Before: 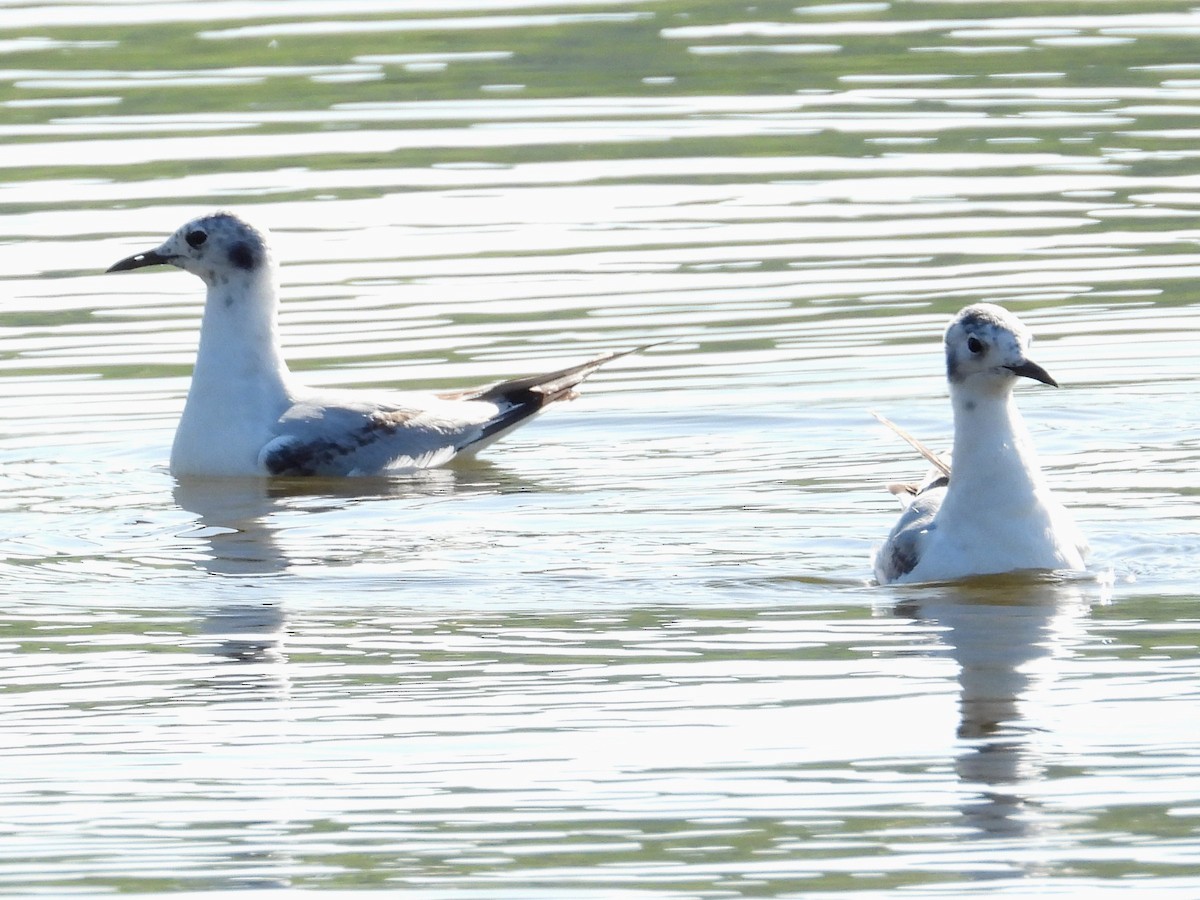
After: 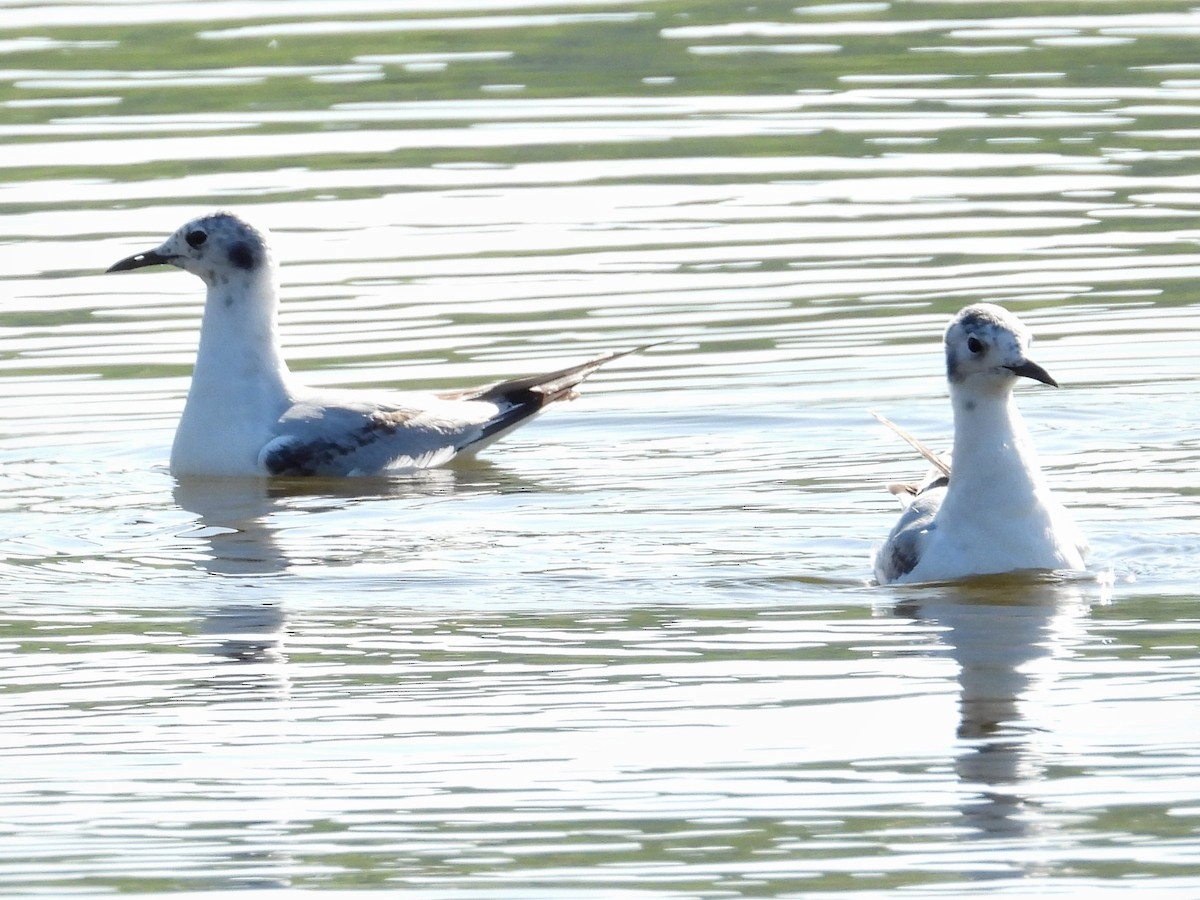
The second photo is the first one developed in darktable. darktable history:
contrast equalizer: octaves 7, y [[0.5 ×6], [0.5 ×6], [0.975, 0.964, 0.925, 0.865, 0.793, 0.721], [0 ×6], [0 ×6]]
local contrast: mode bilateral grid, contrast 19, coarseness 49, detail 119%, midtone range 0.2
